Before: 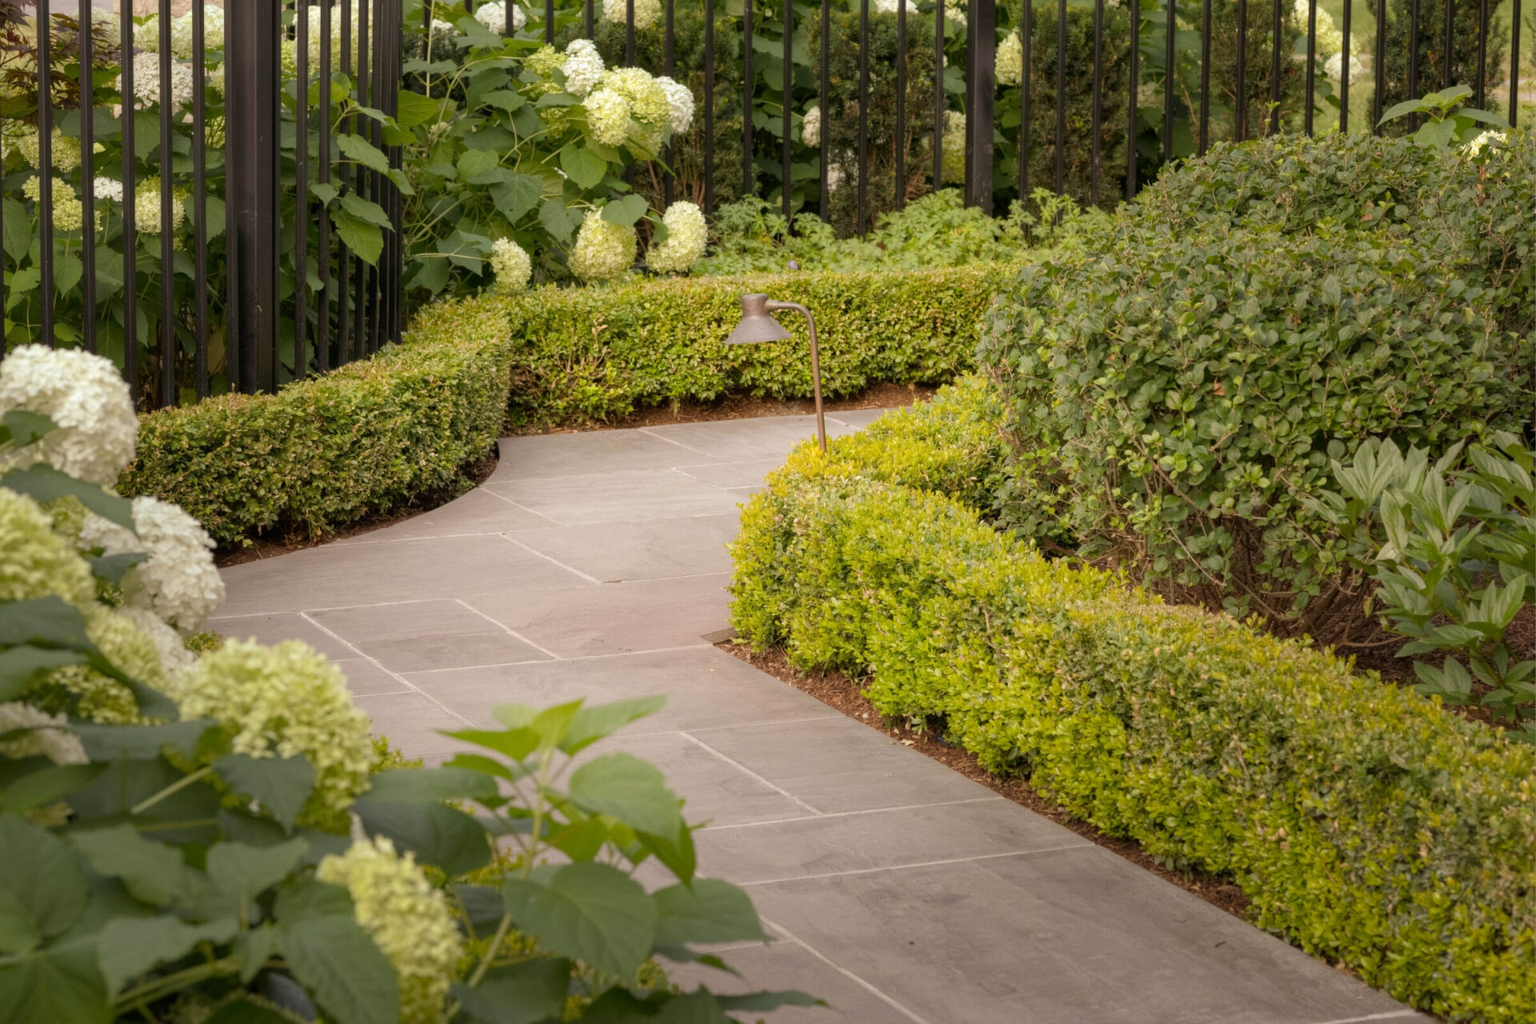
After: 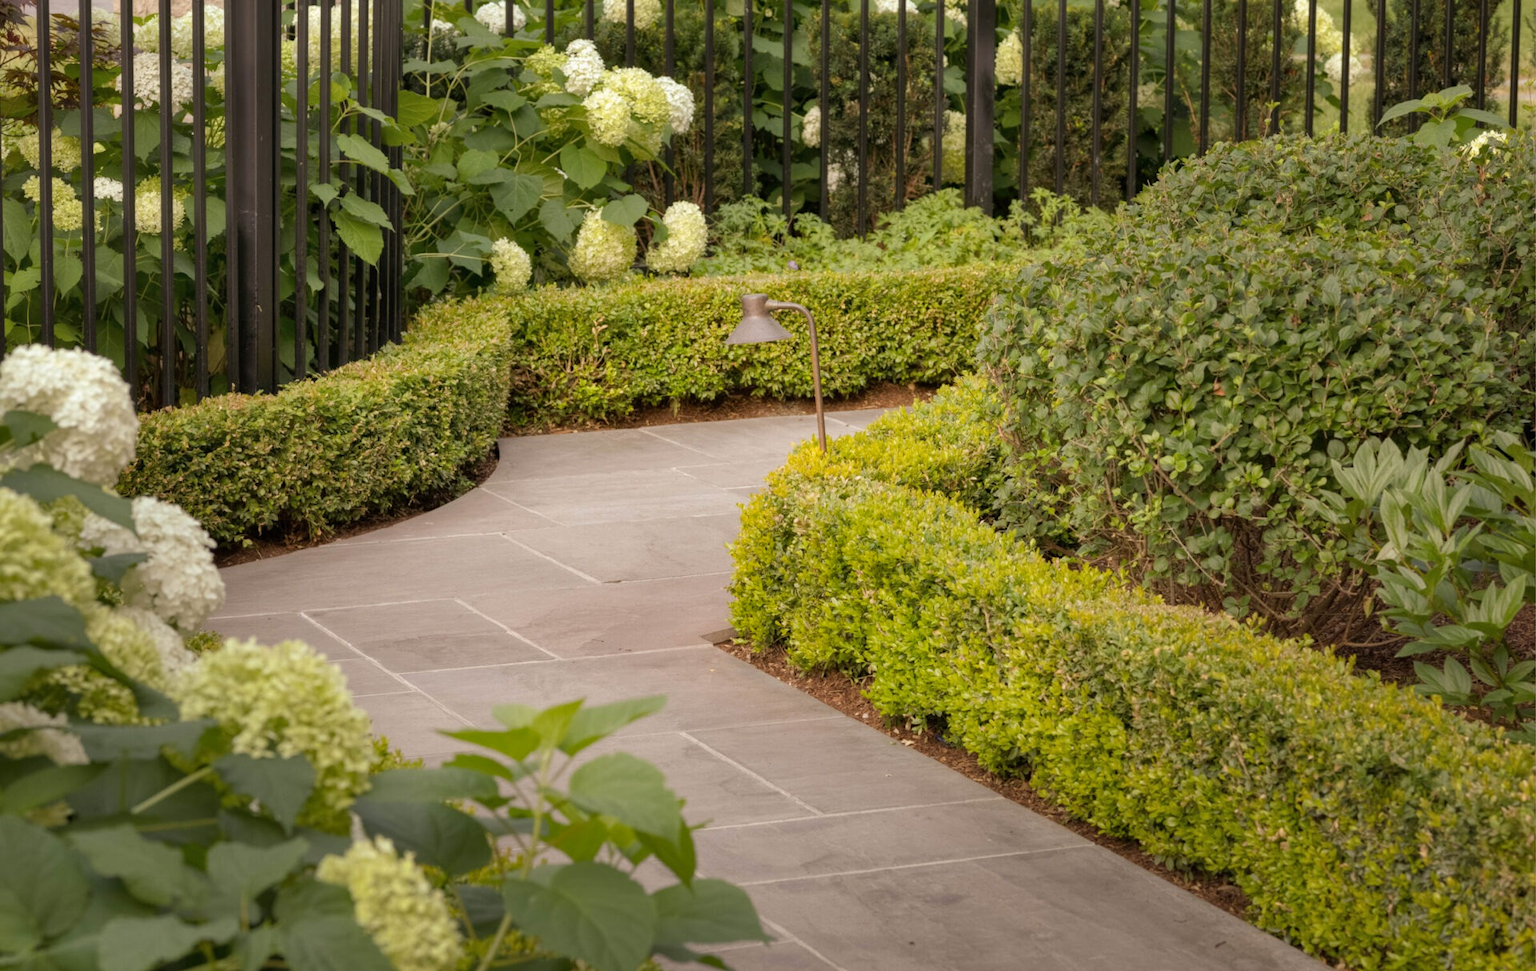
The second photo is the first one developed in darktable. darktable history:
shadows and highlights: low approximation 0.01, soften with gaussian
crop and rotate: top 0%, bottom 5.097%
